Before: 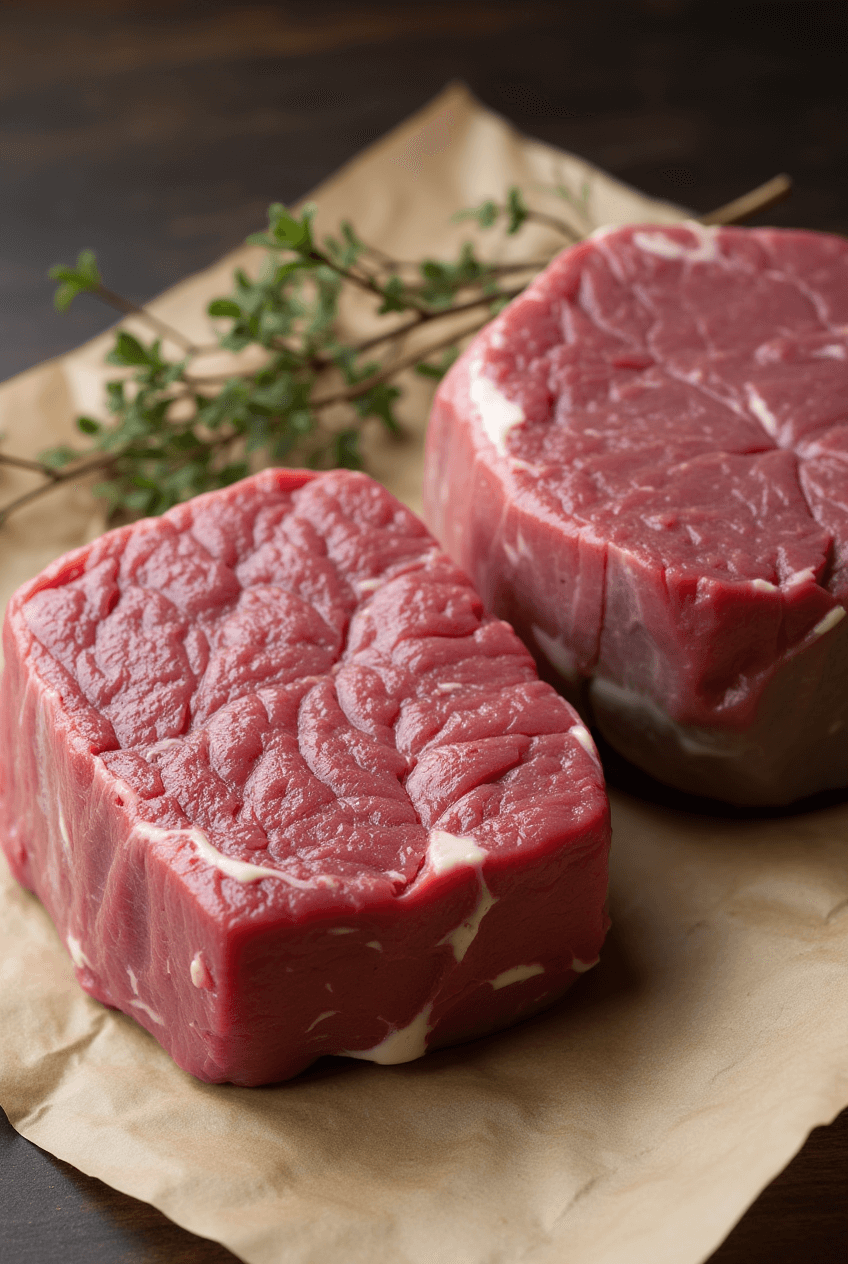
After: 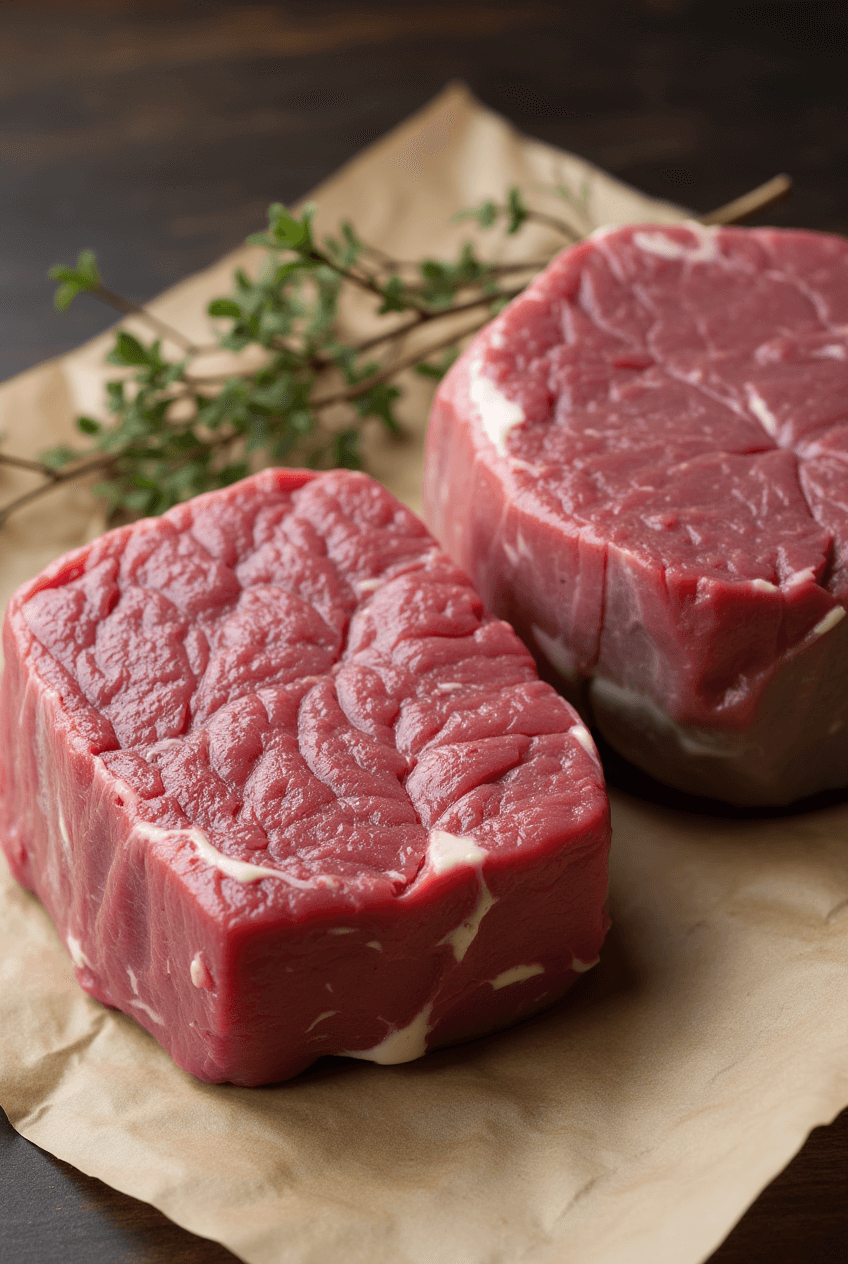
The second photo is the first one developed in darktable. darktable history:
shadows and highlights: shadows 35, highlights -35, soften with gaussian
